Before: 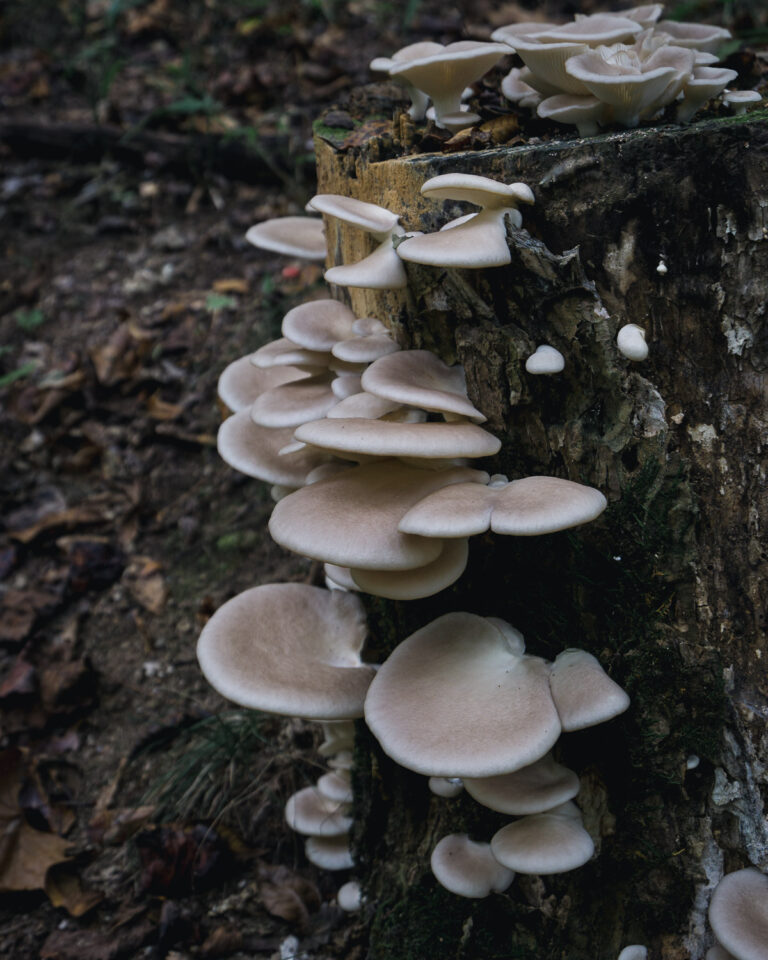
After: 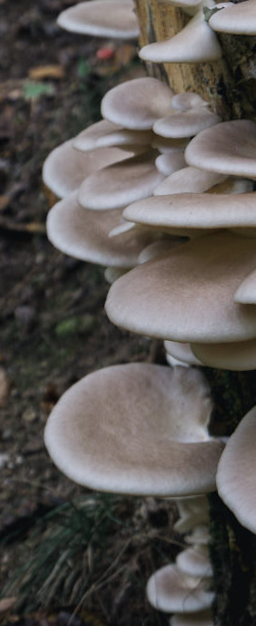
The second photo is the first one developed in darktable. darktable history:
crop and rotate: left 21.77%, top 18.528%, right 44.676%, bottom 2.997%
shadows and highlights: shadows 20.91, highlights -35.45, soften with gaussian
rotate and perspective: rotation -5°, crop left 0.05, crop right 0.952, crop top 0.11, crop bottom 0.89
